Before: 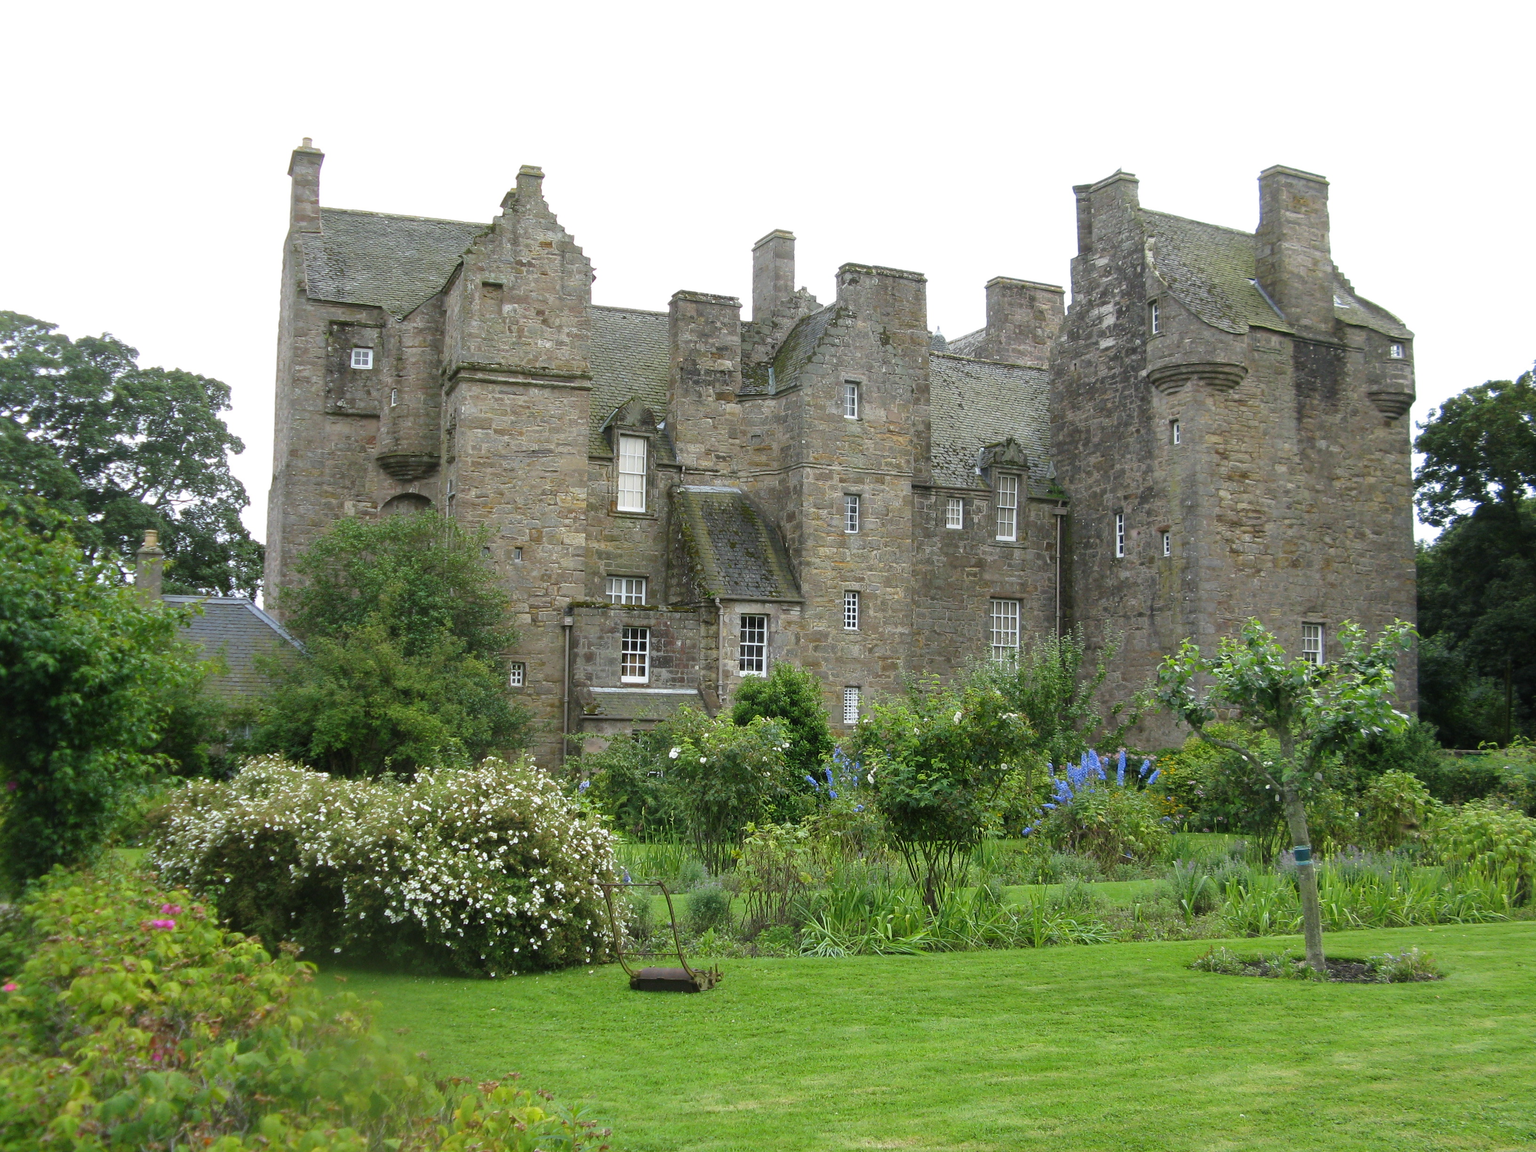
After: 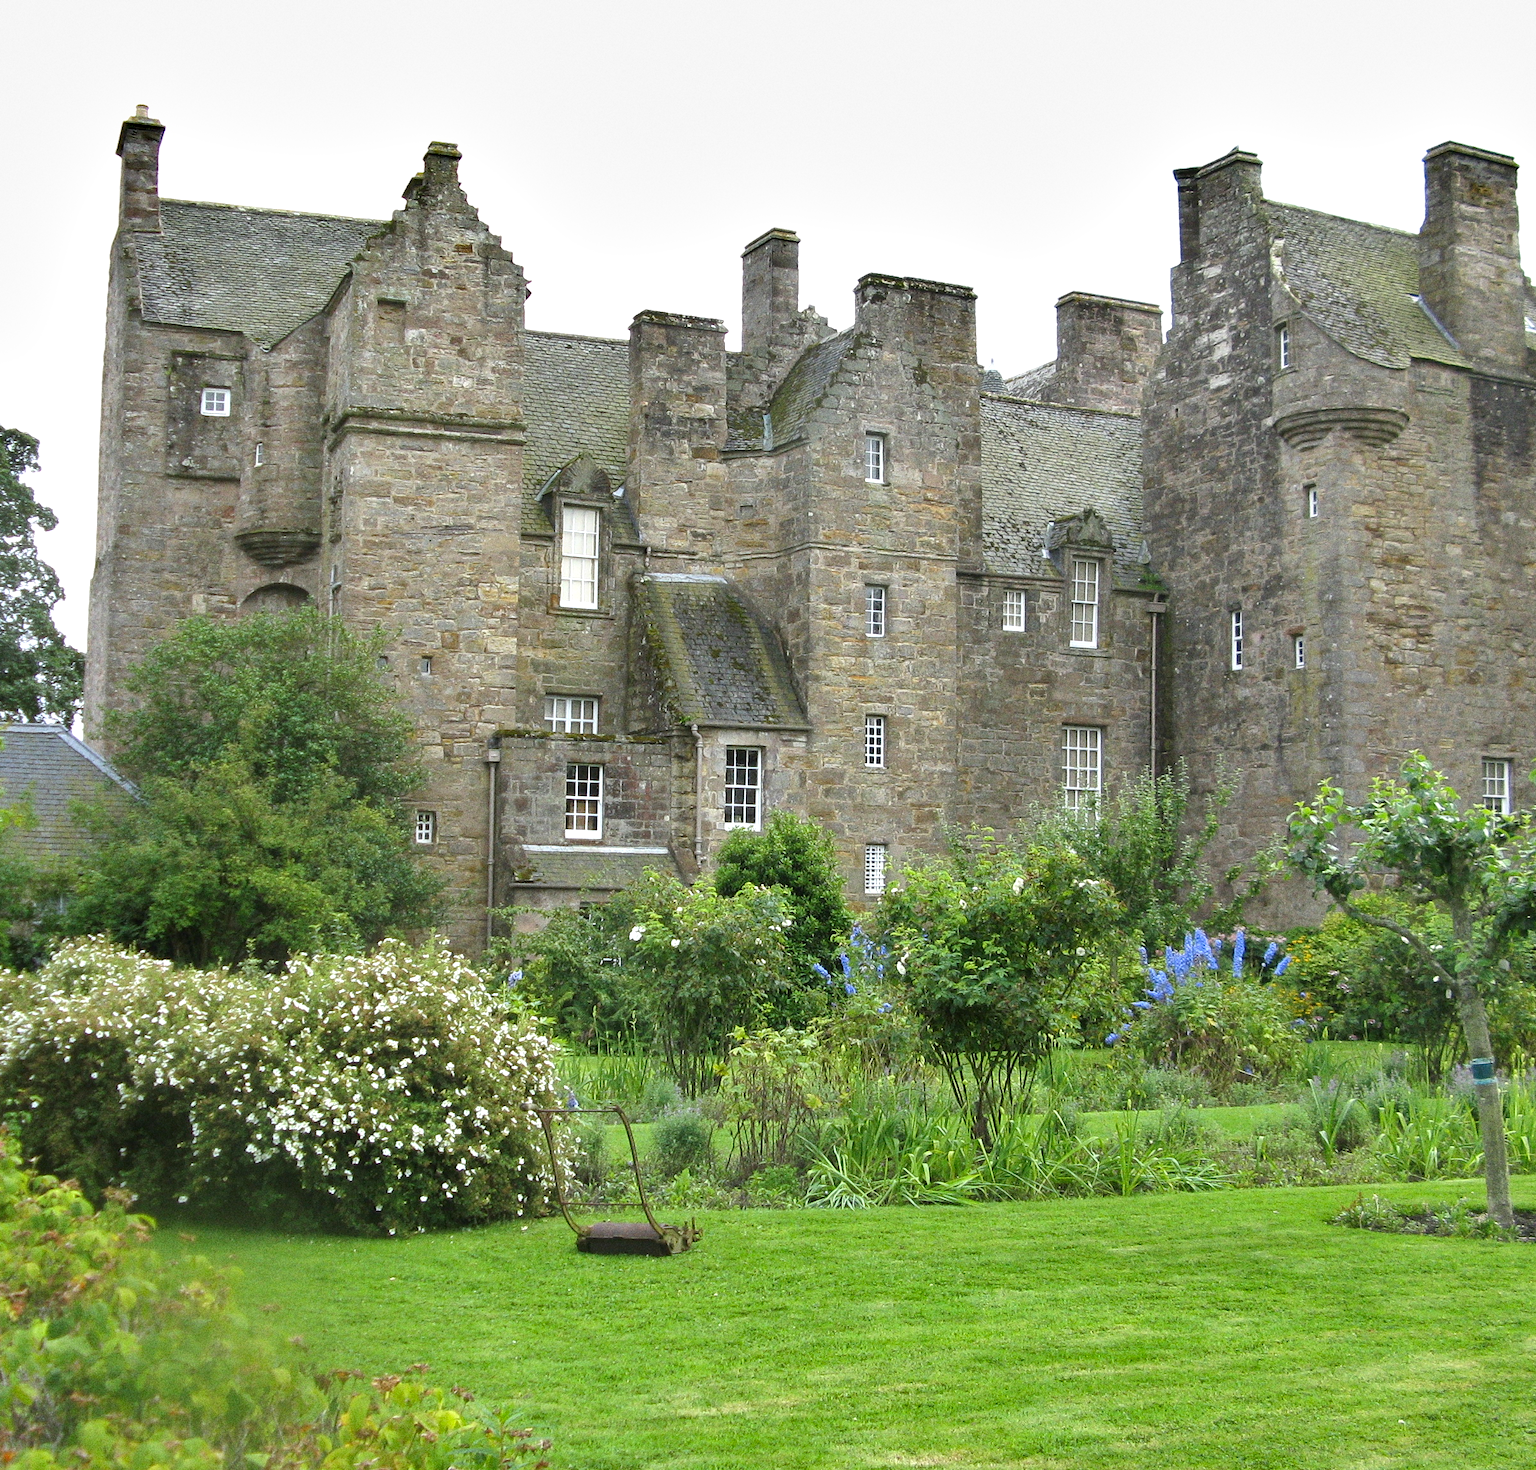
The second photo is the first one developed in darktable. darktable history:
shadows and highlights: shadows 22.7, highlights -48.71, soften with gaussian
crop and rotate: left 13.15%, top 5.251%, right 12.609%
exposure: black level correction 0.001, exposure 0.5 EV, compensate exposure bias true, compensate highlight preservation false
grain: coarseness 0.09 ISO, strength 40%
